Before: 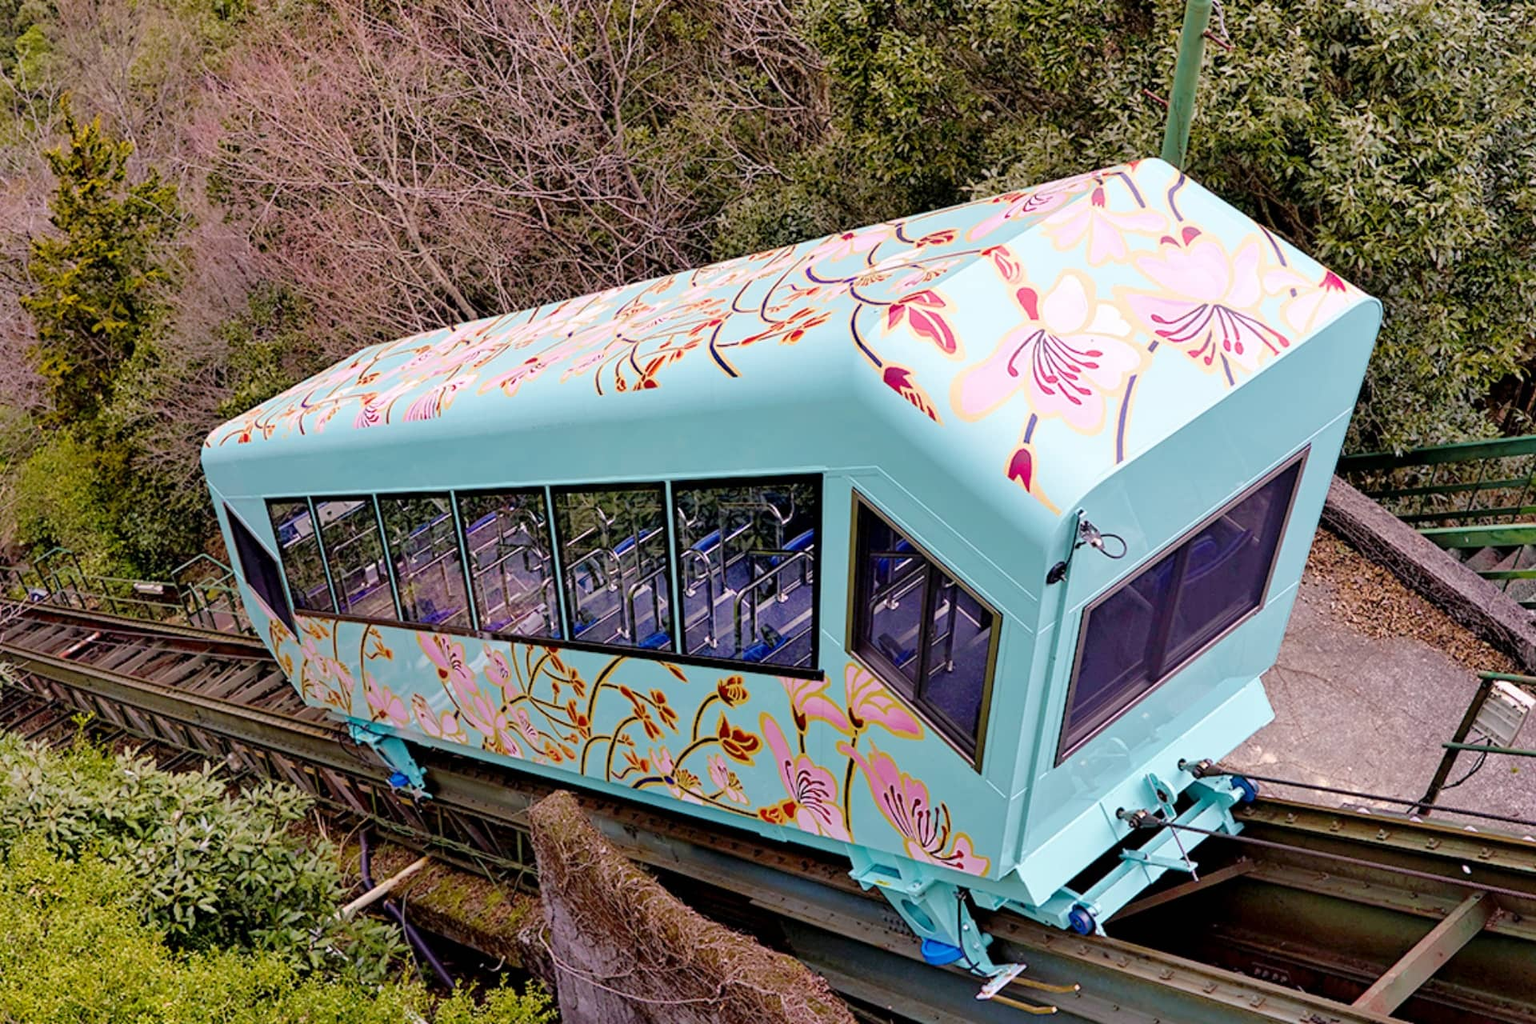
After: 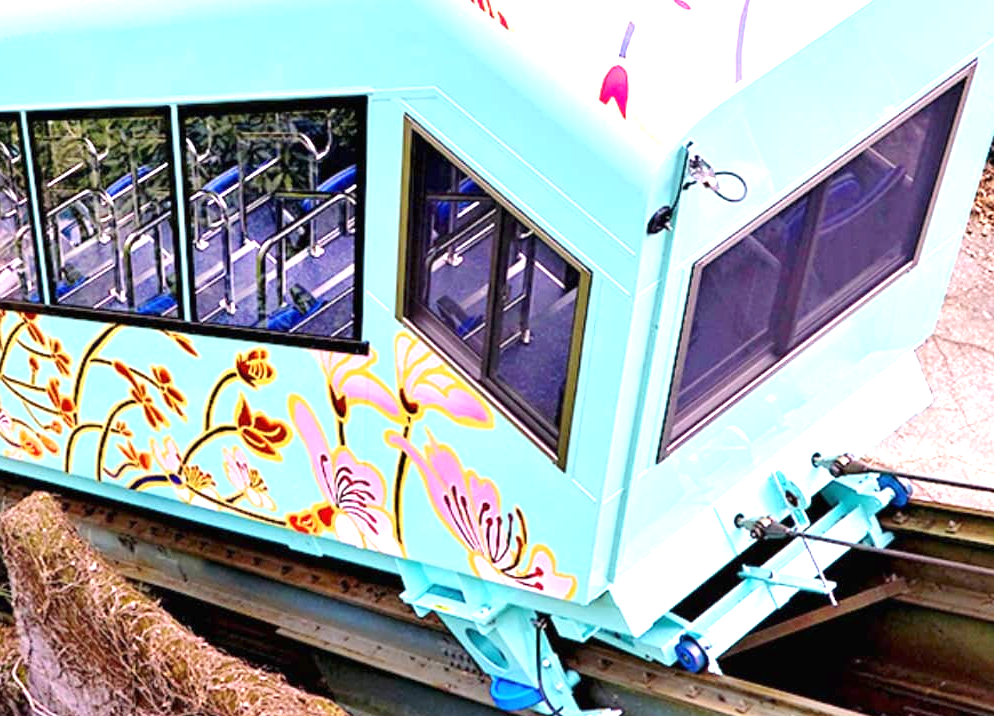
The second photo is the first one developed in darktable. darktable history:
exposure: black level correction 0, exposure 1.379 EV, compensate exposure bias true, compensate highlight preservation false
crop: left 34.479%, top 38.822%, right 13.718%, bottom 5.172%
